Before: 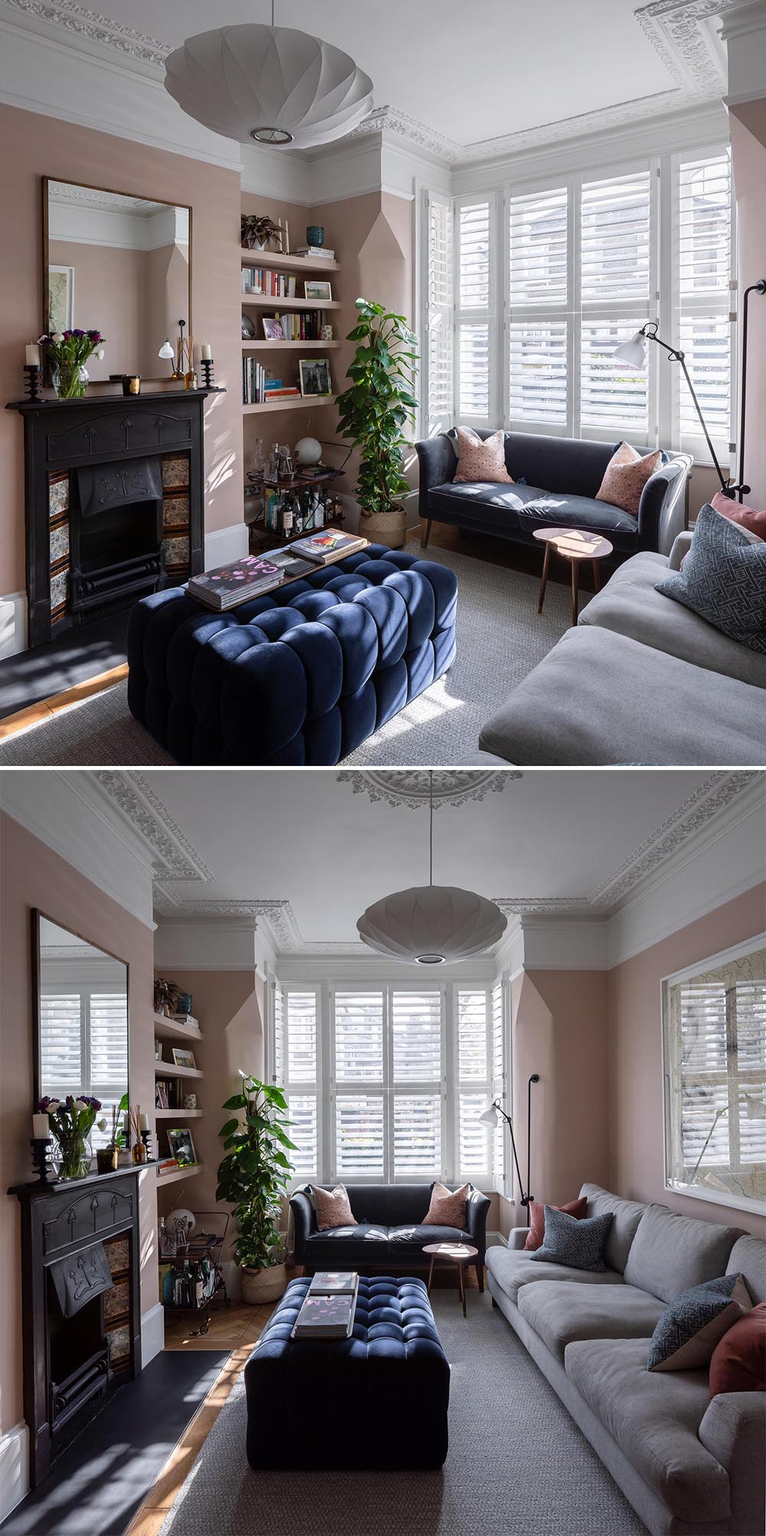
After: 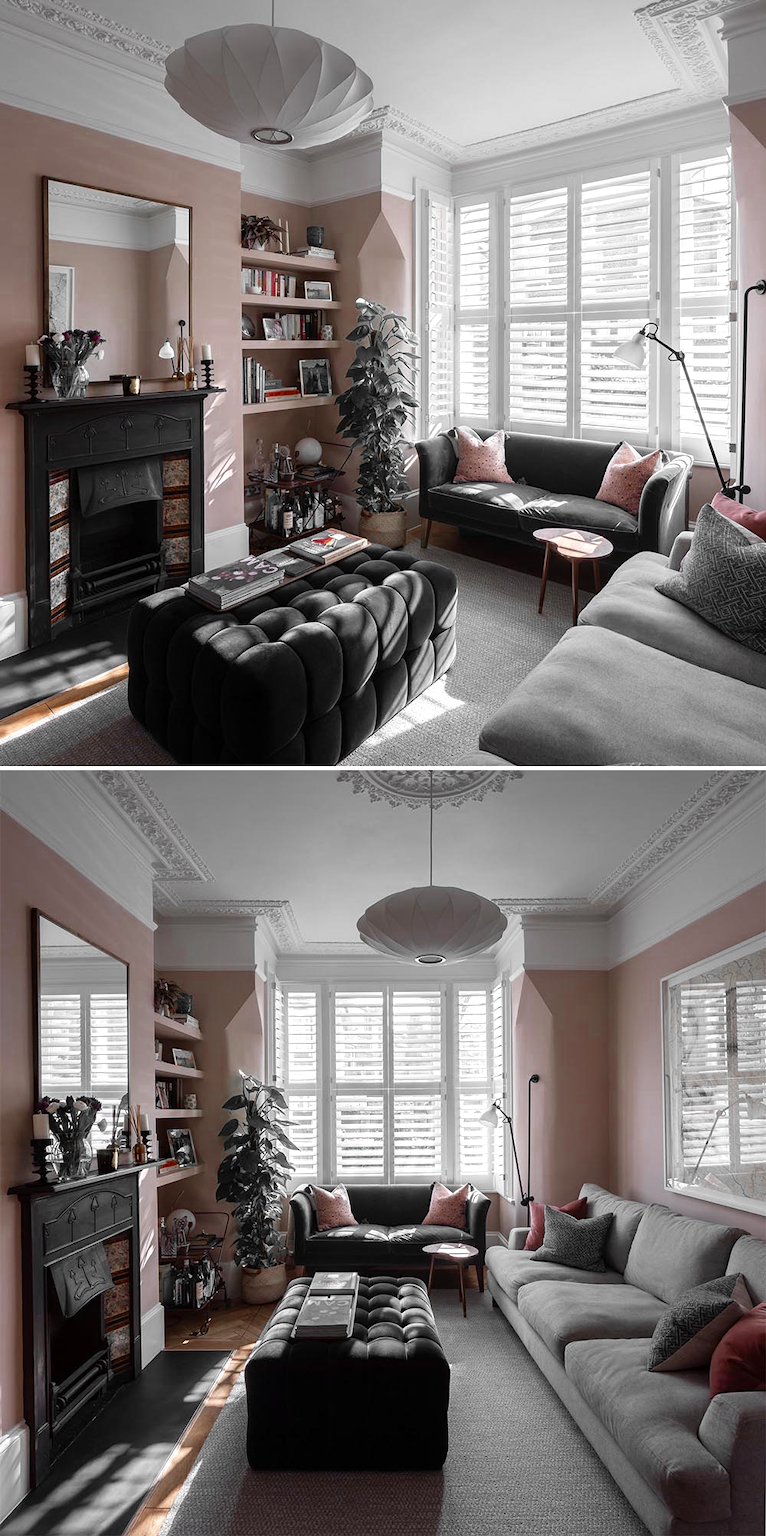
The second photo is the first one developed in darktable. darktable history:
color zones: curves: ch0 [(0, 0.497) (0.096, 0.361) (0.221, 0.538) (0.429, 0.5) (0.571, 0.5) (0.714, 0.5) (0.857, 0.5) (1, 0.497)]; ch1 [(0, 0.5) (0.143, 0.5) (0.257, -0.002) (0.429, 0.04) (0.571, -0.001) (0.714, -0.015) (0.857, 0.024) (1, 0.5)]
levels: white 90.66%, levels [0, 0.476, 0.951]
